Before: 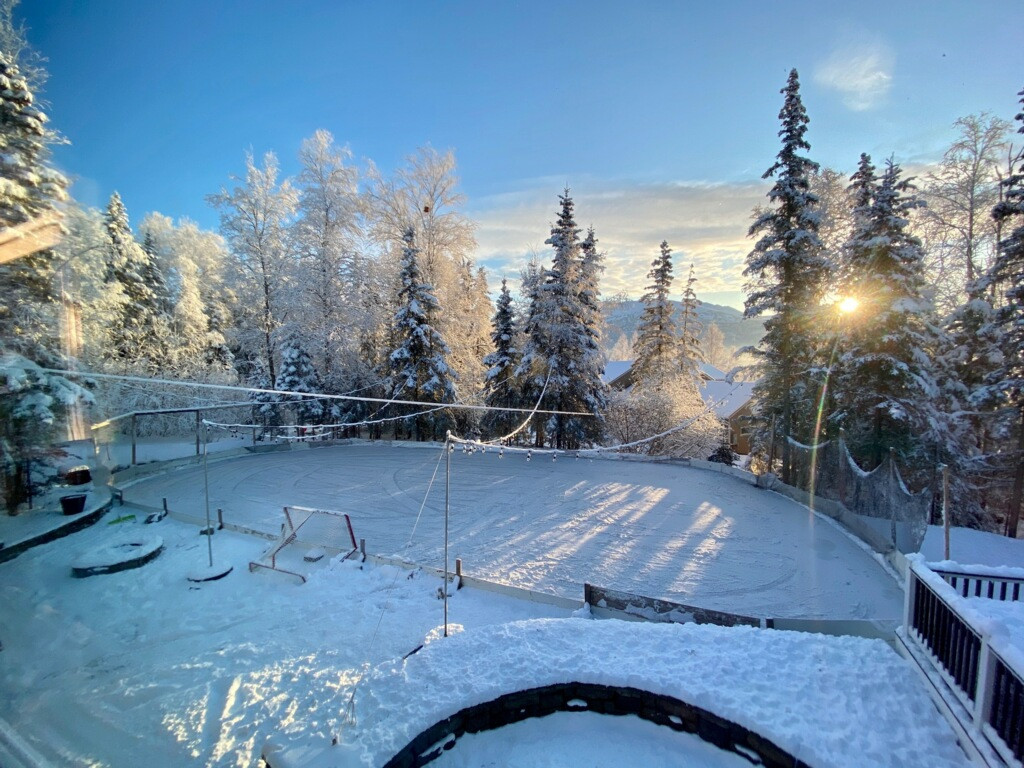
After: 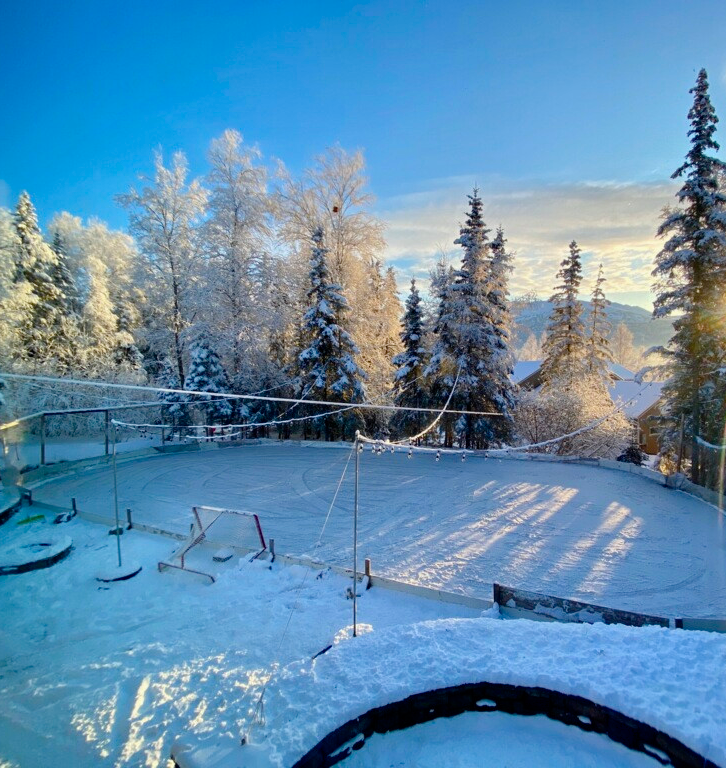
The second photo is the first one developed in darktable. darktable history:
color balance rgb: linear chroma grading › shadows 31.388%, linear chroma grading › global chroma -2.056%, linear chroma grading › mid-tones 4.325%, perceptual saturation grading › global saturation 17.4%, global vibrance 7.846%
exposure: compensate highlight preservation false
crop and rotate: left 8.961%, right 20.115%
tone curve: curves: ch0 [(0, 0) (0.059, 0.027) (0.162, 0.125) (0.304, 0.279) (0.547, 0.532) (0.828, 0.815) (1, 0.983)]; ch1 [(0, 0) (0.23, 0.166) (0.34, 0.298) (0.371, 0.334) (0.435, 0.408) (0.477, 0.469) (0.499, 0.498) (0.529, 0.544) (0.559, 0.587) (0.743, 0.798) (1, 1)]; ch2 [(0, 0) (0.431, 0.414) (0.498, 0.503) (0.524, 0.531) (0.568, 0.567) (0.6, 0.597) (0.643, 0.631) (0.74, 0.721) (1, 1)], preserve colors none
